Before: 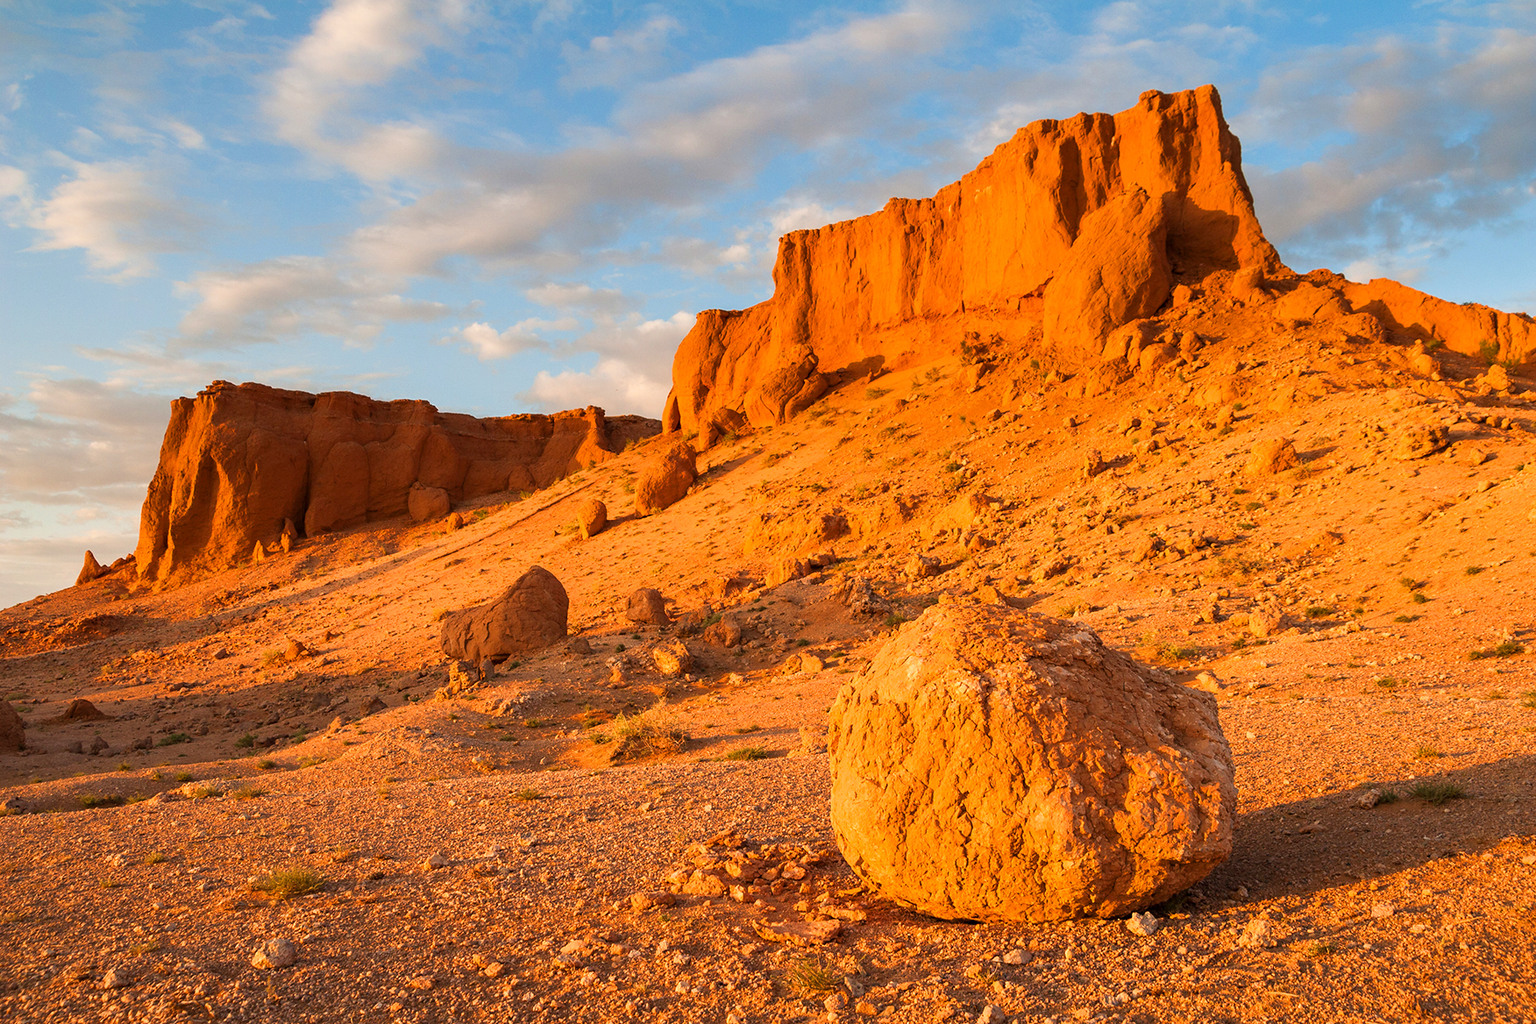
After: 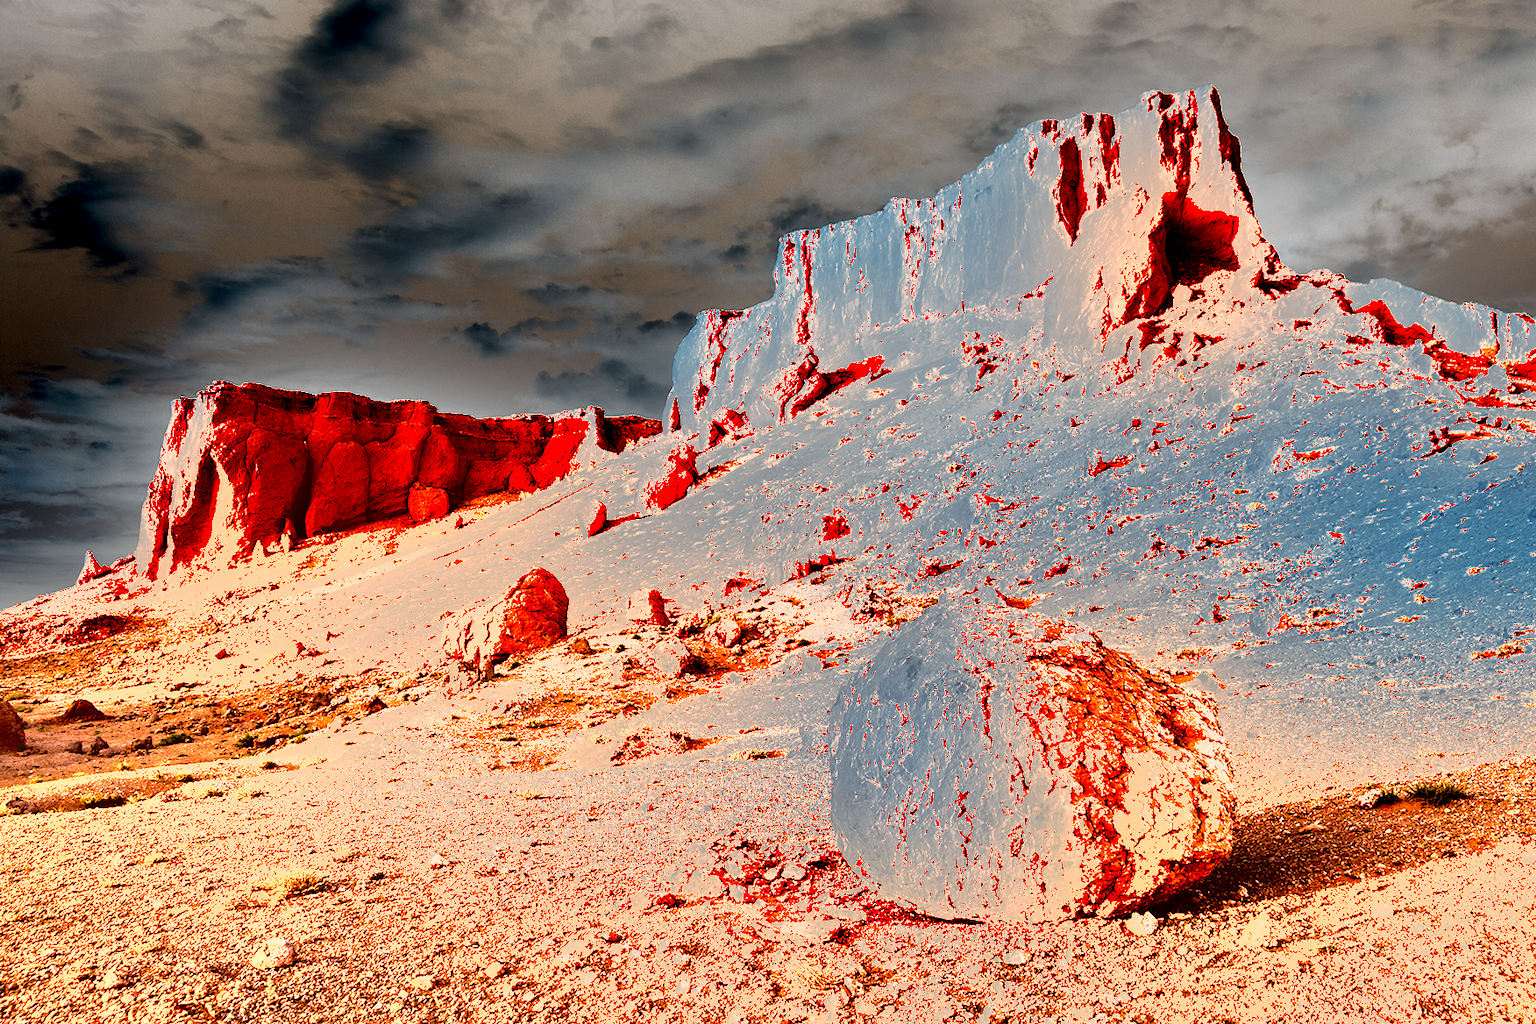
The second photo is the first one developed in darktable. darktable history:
exposure: exposure 3.043 EV, compensate highlight preservation false
shadows and highlights: shadows 26, highlights -48, soften with gaussian
